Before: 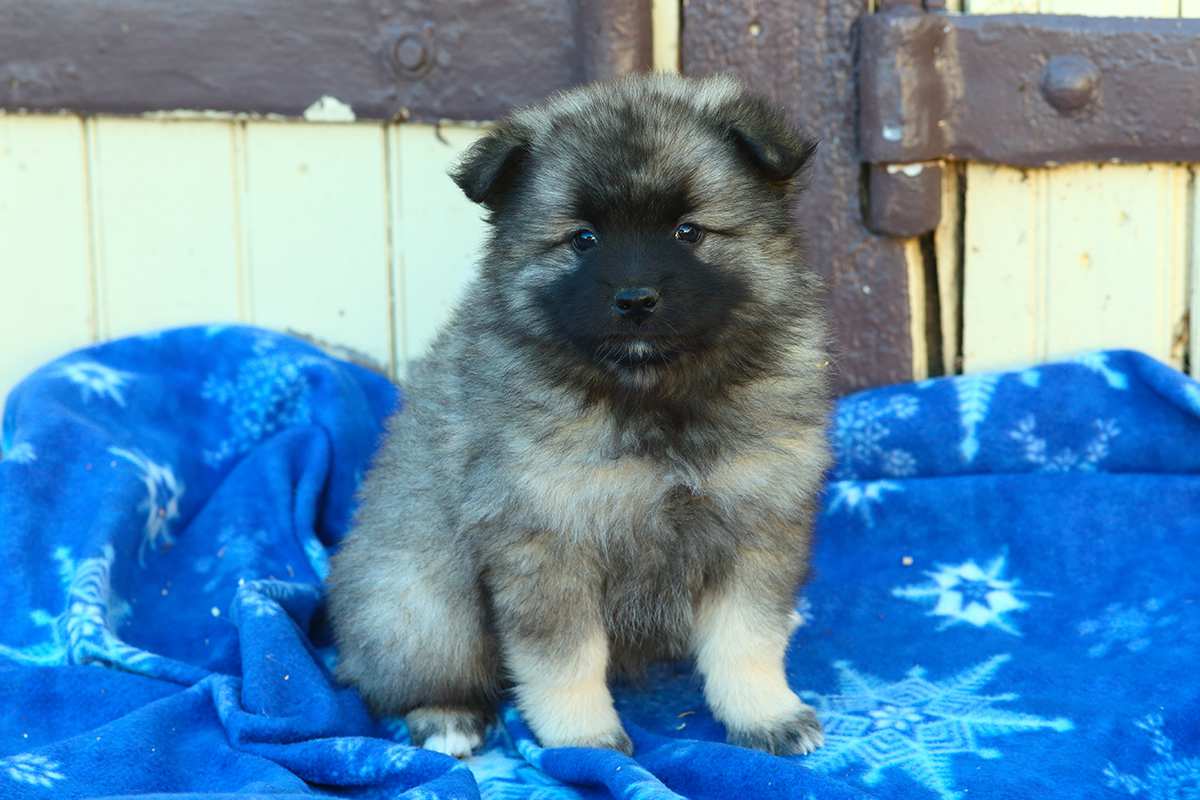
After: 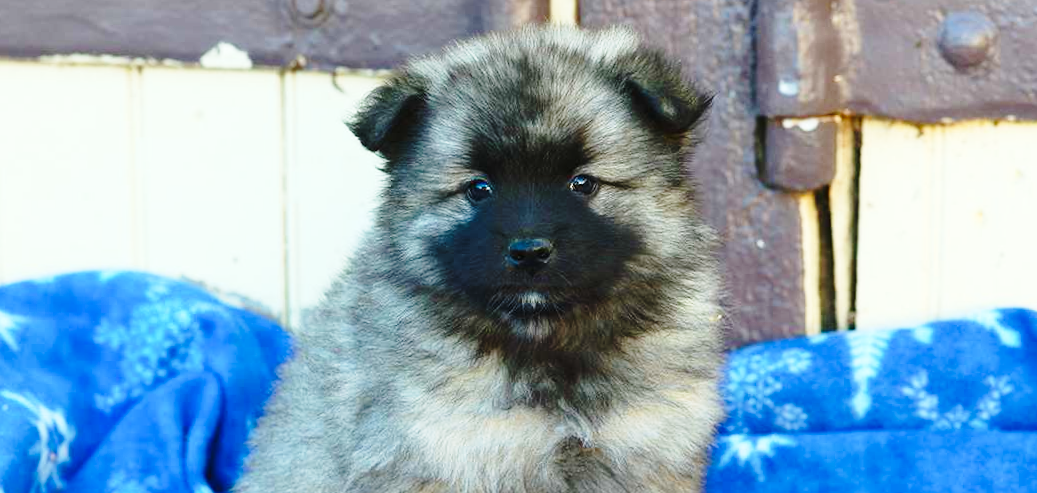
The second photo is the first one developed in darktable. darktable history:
crop and rotate: left 9.345%, top 7.22%, right 4.982%, bottom 32.331%
rotate and perspective: rotation 0.8°, automatic cropping off
base curve: curves: ch0 [(0, 0) (0.028, 0.03) (0.121, 0.232) (0.46, 0.748) (0.859, 0.968) (1, 1)], preserve colors none
